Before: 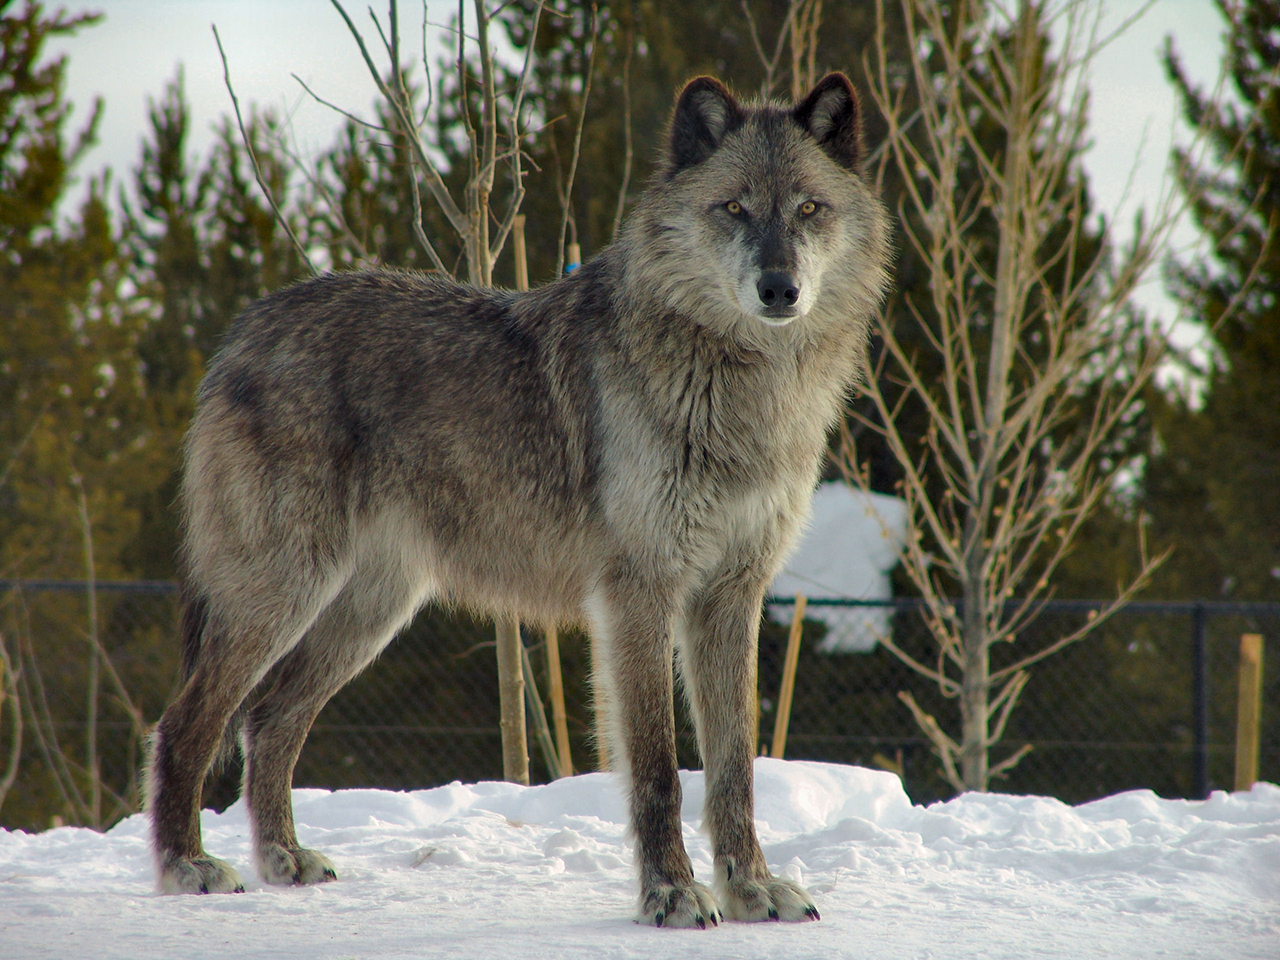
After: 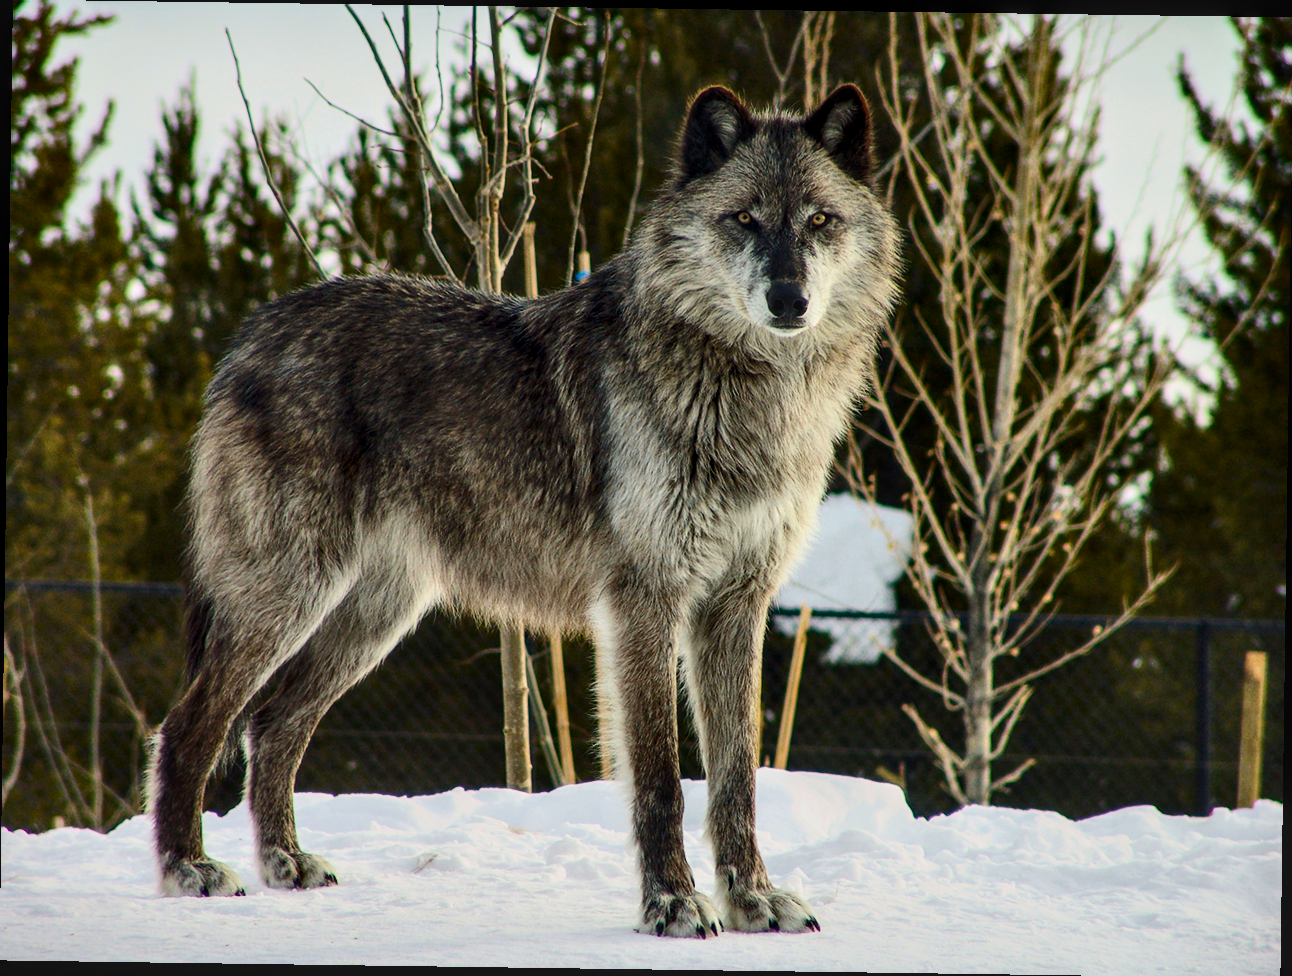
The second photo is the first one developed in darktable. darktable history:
local contrast: on, module defaults
filmic rgb: white relative exposure 3.85 EV, hardness 4.3
contrast brightness saturation: contrast 0.4, brightness 0.1, saturation 0.21
rotate and perspective: rotation 0.8°, automatic cropping off
tone equalizer: on, module defaults
